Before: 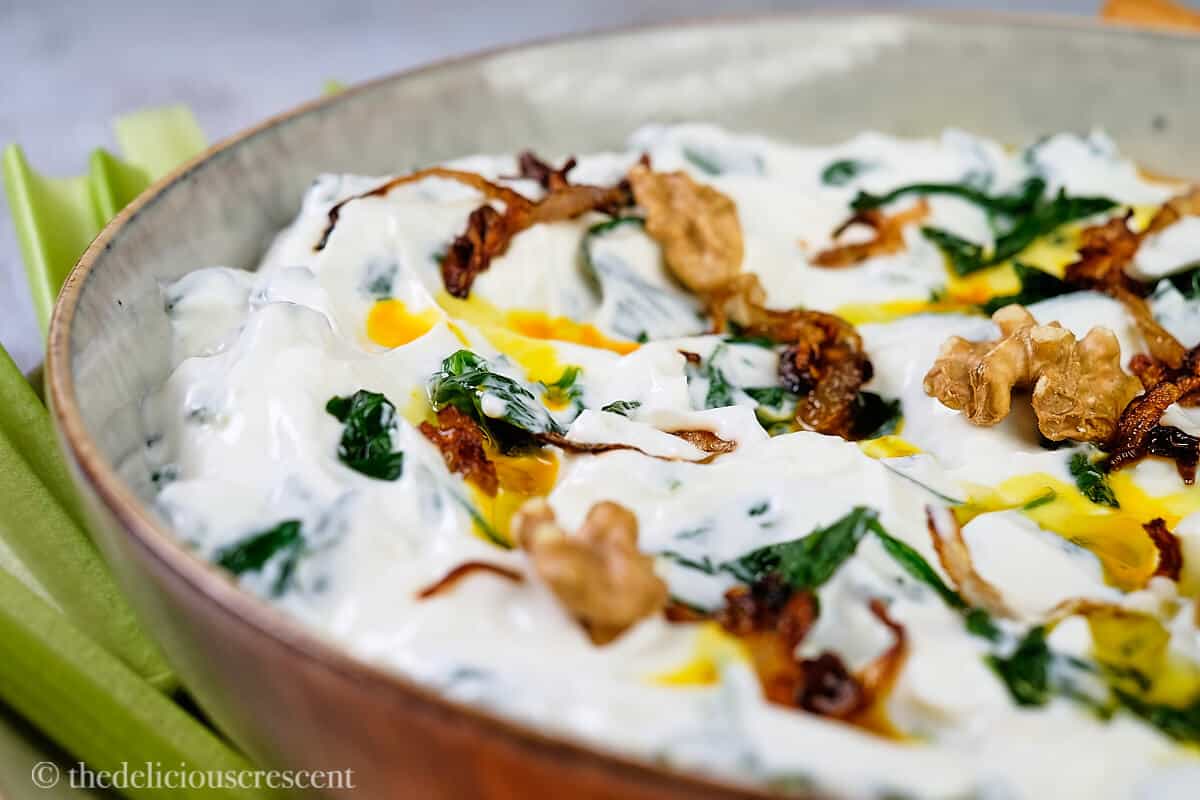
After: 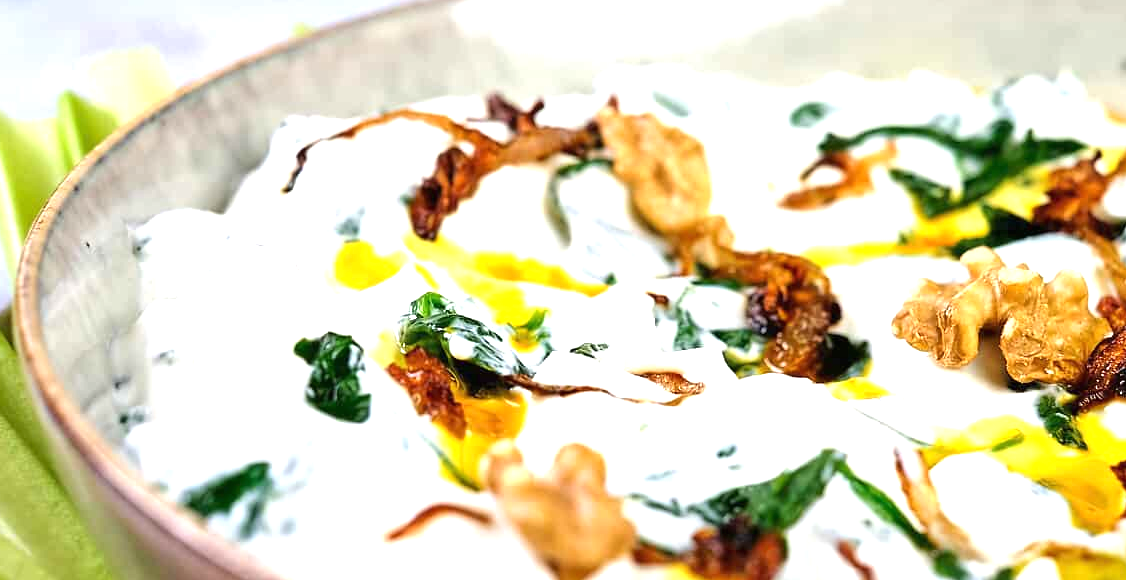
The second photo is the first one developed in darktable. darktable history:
exposure: black level correction 0, exposure 1 EV, compensate exposure bias true, compensate highlight preservation false
crop: left 2.737%, top 7.287%, right 3.421%, bottom 20.179%
